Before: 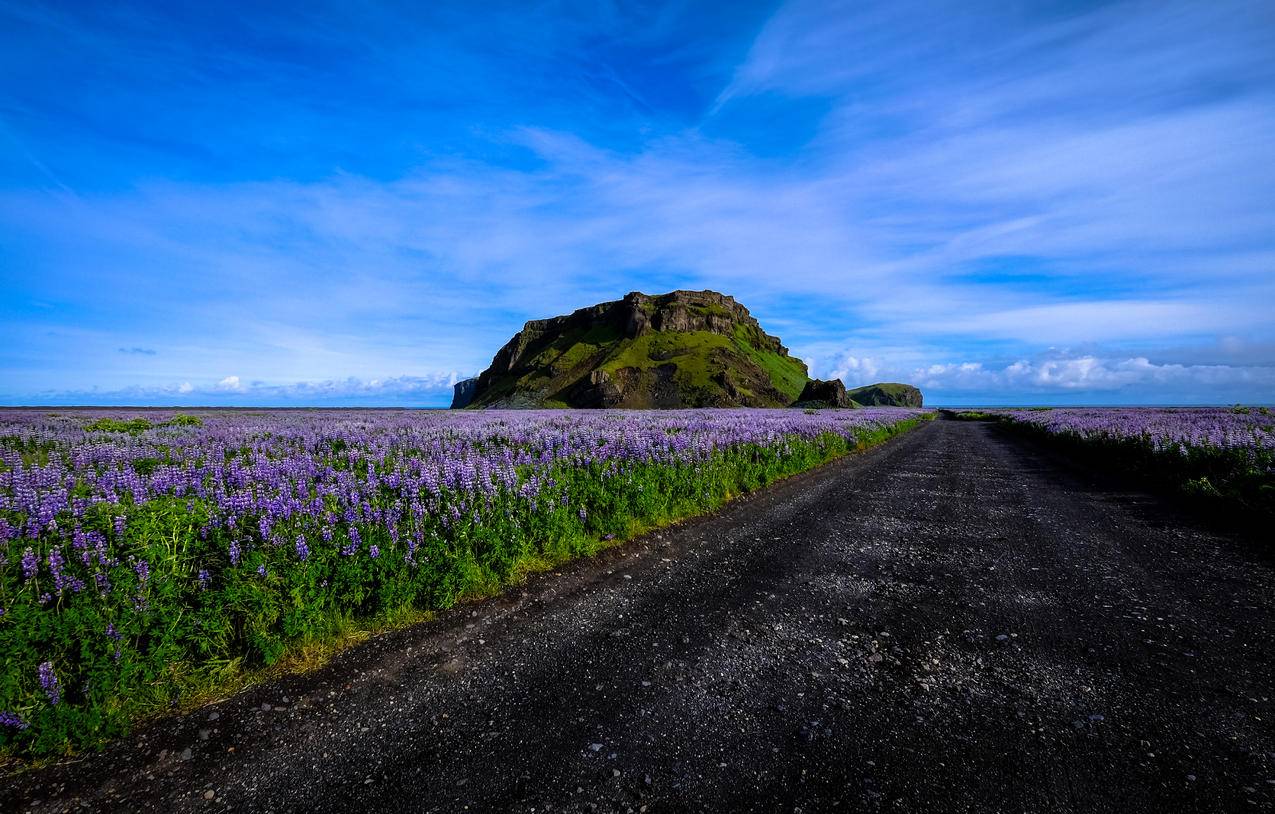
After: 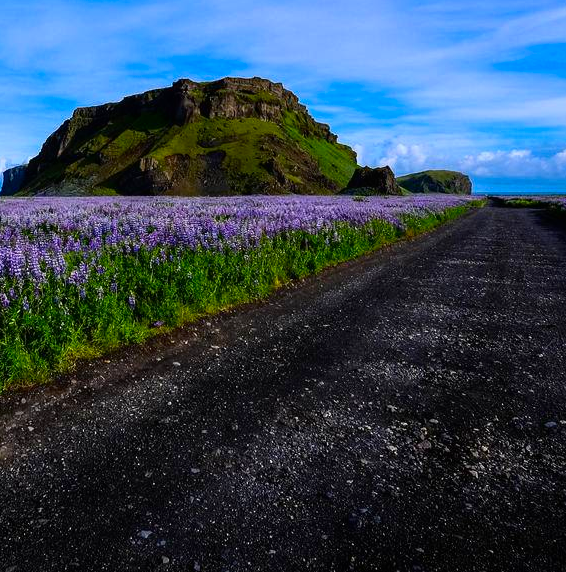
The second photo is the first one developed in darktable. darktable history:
crop: left 35.432%, top 26.233%, right 20.145%, bottom 3.432%
contrast brightness saturation: contrast 0.13, brightness -0.05, saturation 0.16
local contrast: mode bilateral grid, contrast 100, coarseness 100, detail 94%, midtone range 0.2
shadows and highlights: shadows 25, highlights -25
